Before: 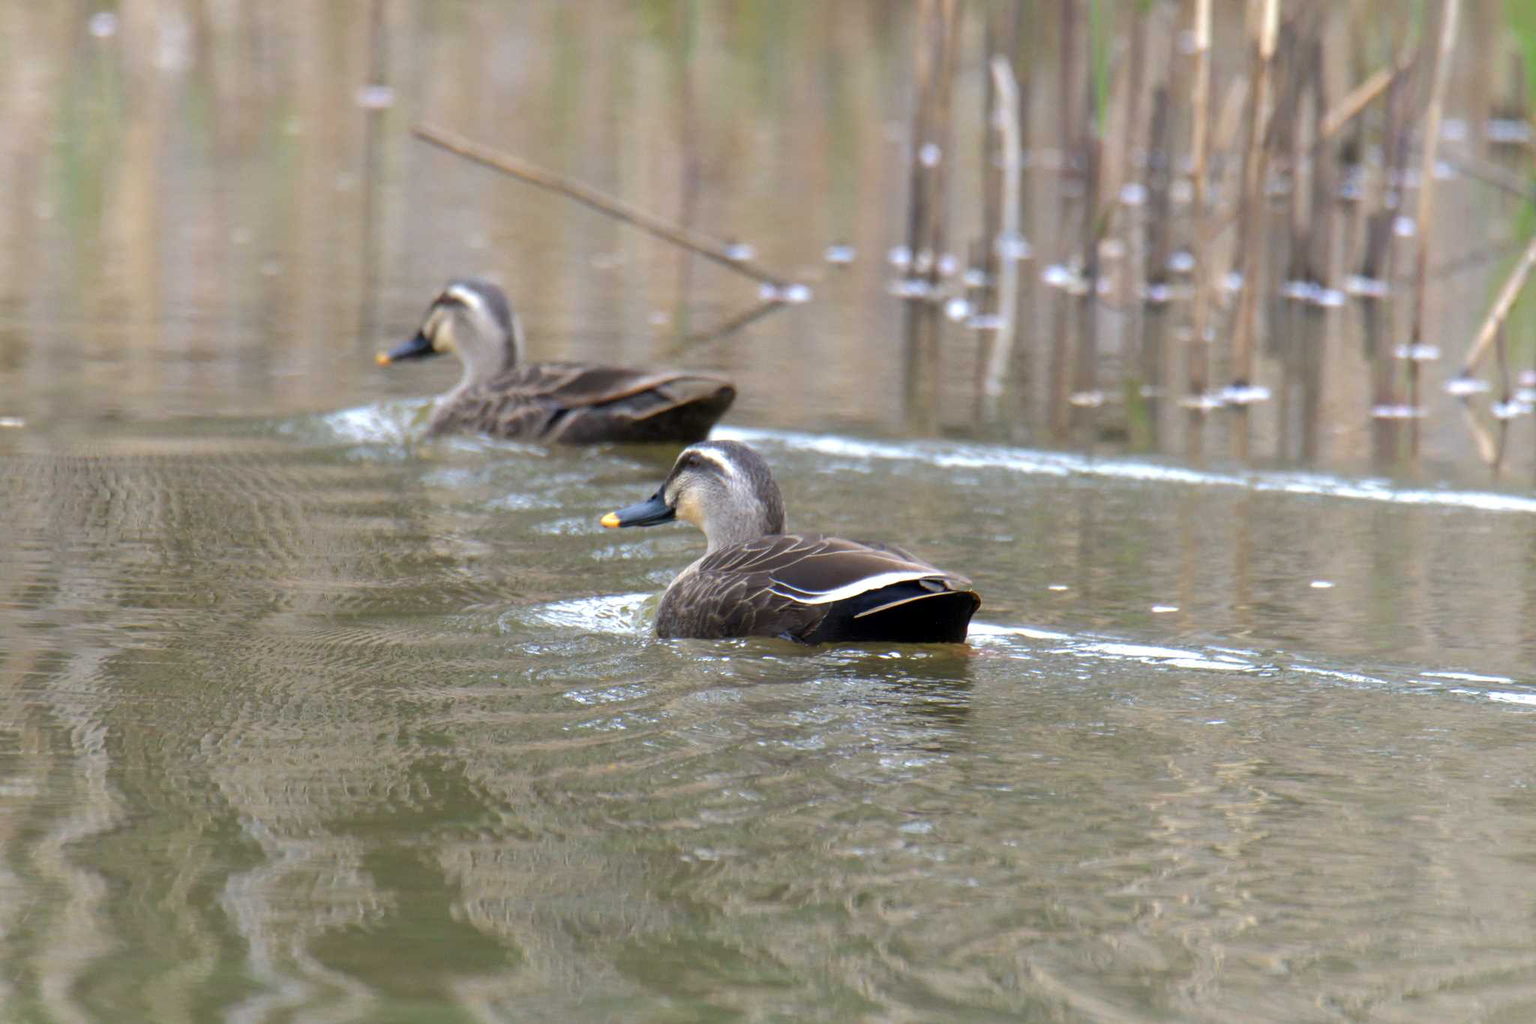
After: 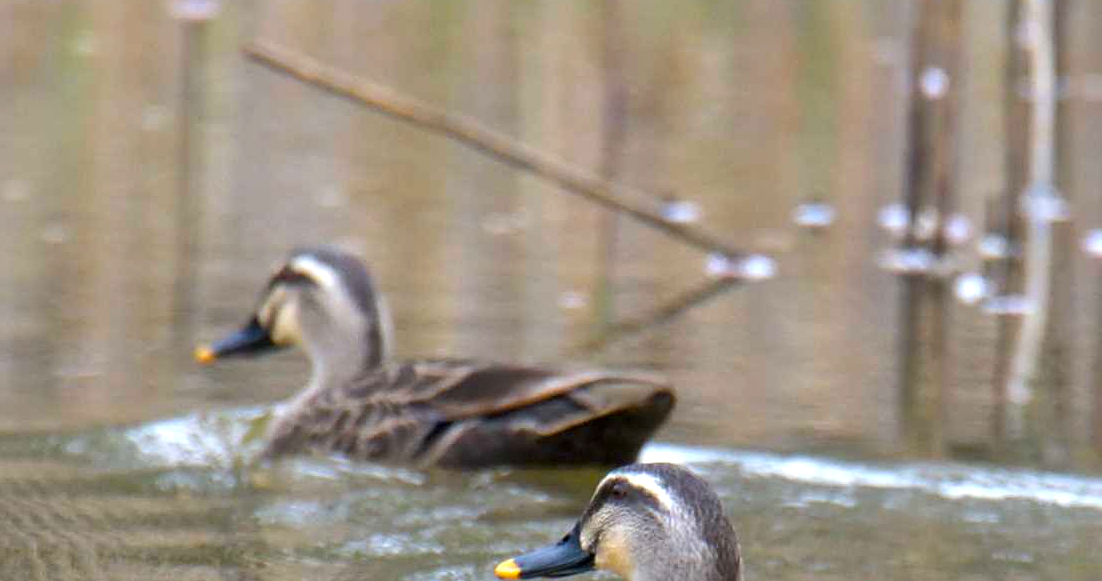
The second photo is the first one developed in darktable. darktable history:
local contrast: mode bilateral grid, contrast 21, coarseness 50, detail 130%, midtone range 0.2
color balance rgb: power › hue 71.69°, perceptual saturation grading › global saturation 30.89%
sharpen: amount 0.49
crop: left 14.989%, top 9.107%, right 31.198%, bottom 48.287%
